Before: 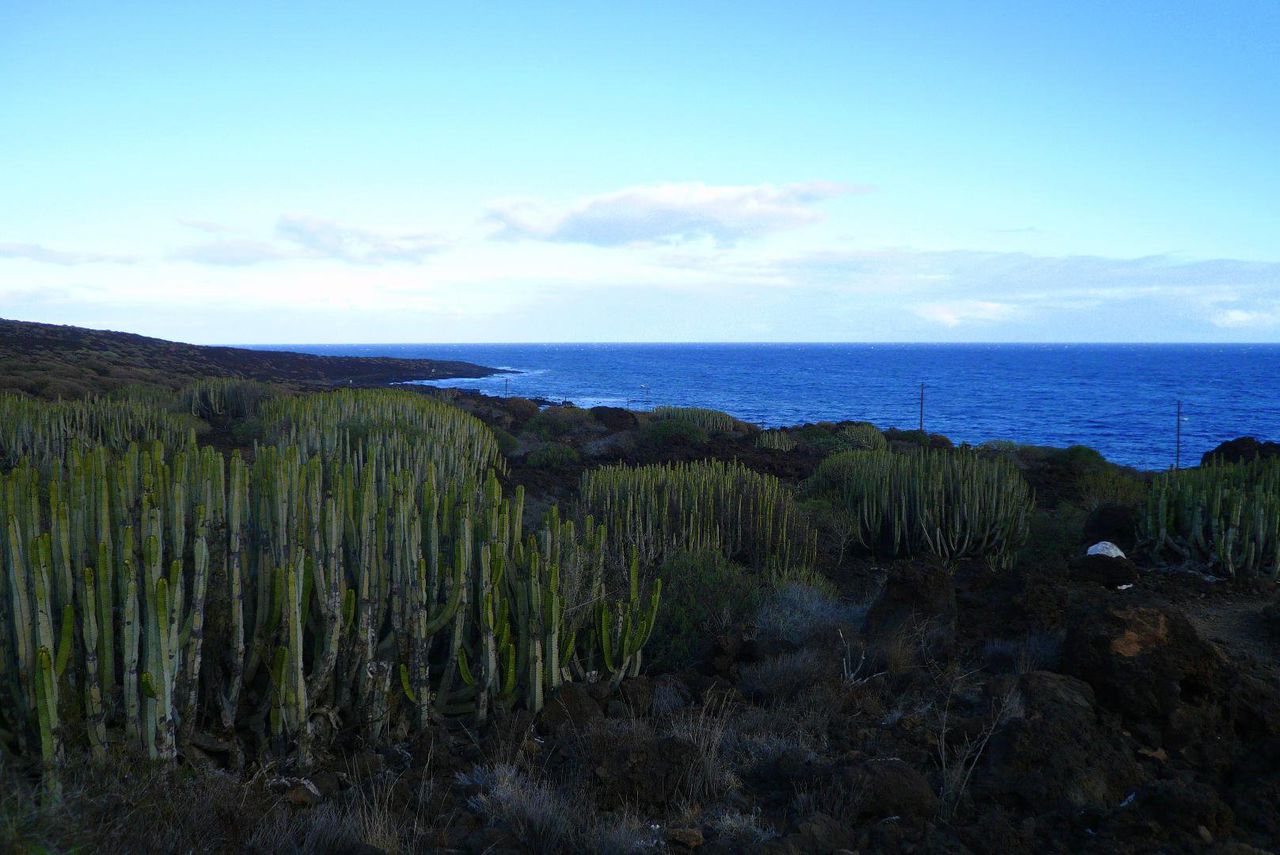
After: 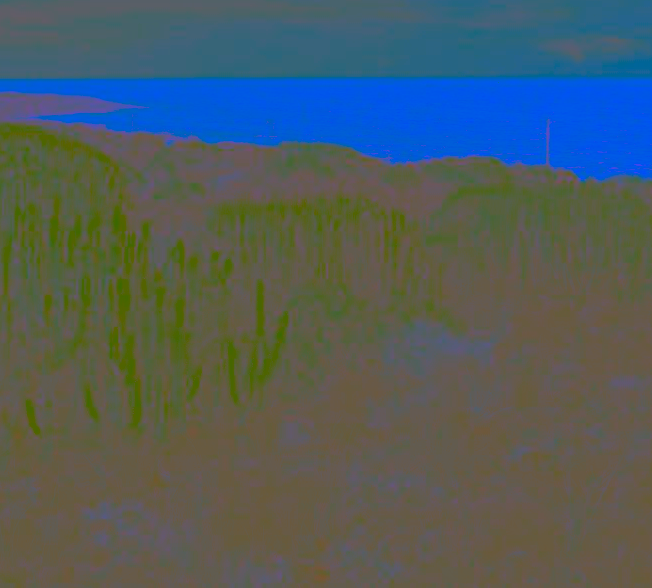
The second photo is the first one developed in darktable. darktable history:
color correction: highlights a* -5.3, highlights b* 9.8, shadows a* 9.8, shadows b* 24.26
color calibration: illuminant as shot in camera, x 0.369, y 0.376, temperature 4328.46 K, gamut compression 3
crop and rotate: left 29.237%, top 31.152%, right 19.807%
contrast brightness saturation: contrast -0.99, brightness -0.17, saturation 0.75
